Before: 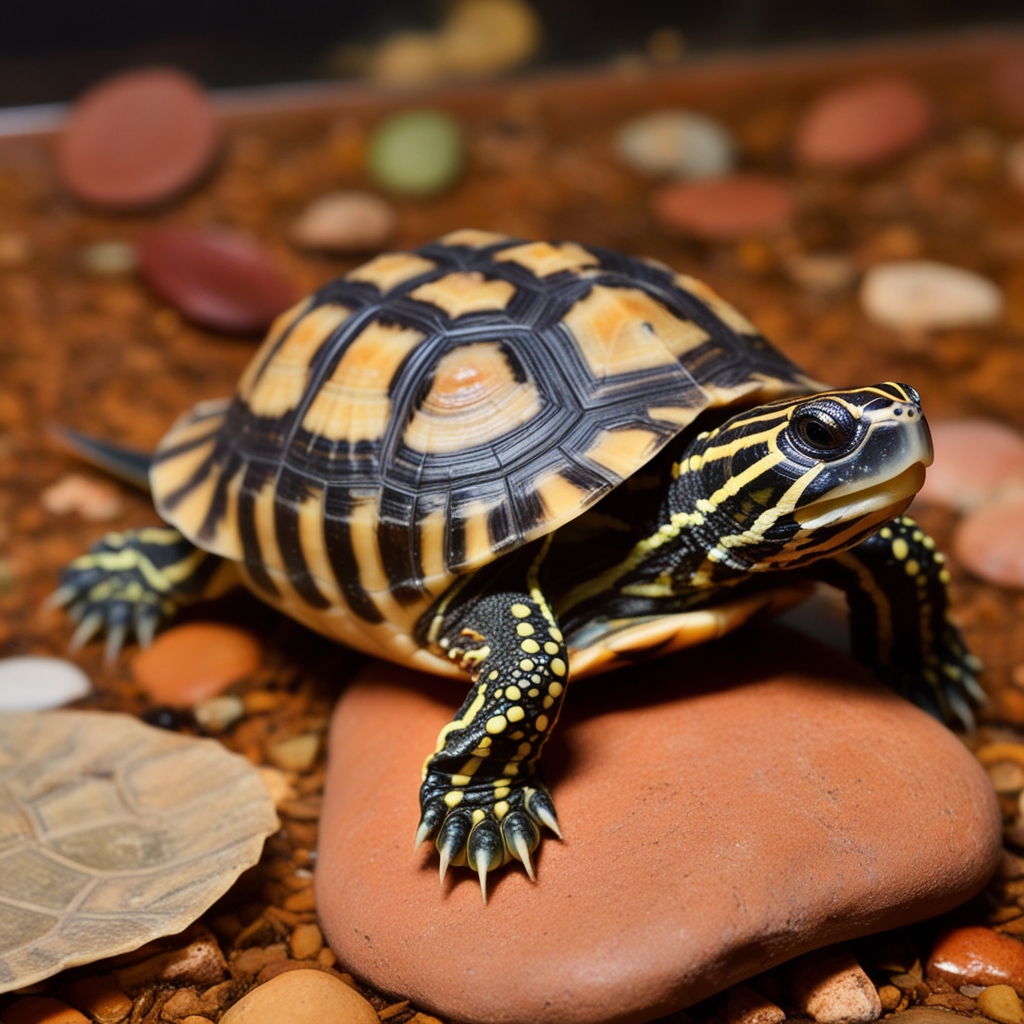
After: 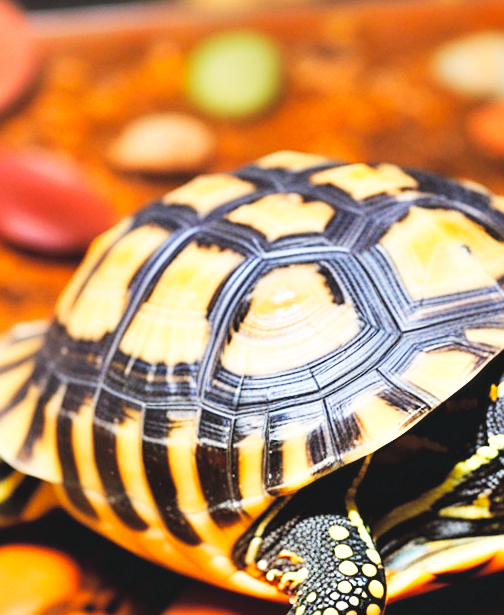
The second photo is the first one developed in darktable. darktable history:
tone equalizer: on, module defaults
crop: left 17.835%, top 7.675%, right 32.881%, bottom 32.213%
sharpen: on, module defaults
base curve: curves: ch0 [(0, 0.003) (0.001, 0.002) (0.006, 0.004) (0.02, 0.022) (0.048, 0.086) (0.094, 0.234) (0.162, 0.431) (0.258, 0.629) (0.385, 0.8) (0.548, 0.918) (0.751, 0.988) (1, 1)], preserve colors none
contrast brightness saturation: contrast 0.1, brightness 0.3, saturation 0.14
shadows and highlights: shadows 25, highlights -25
